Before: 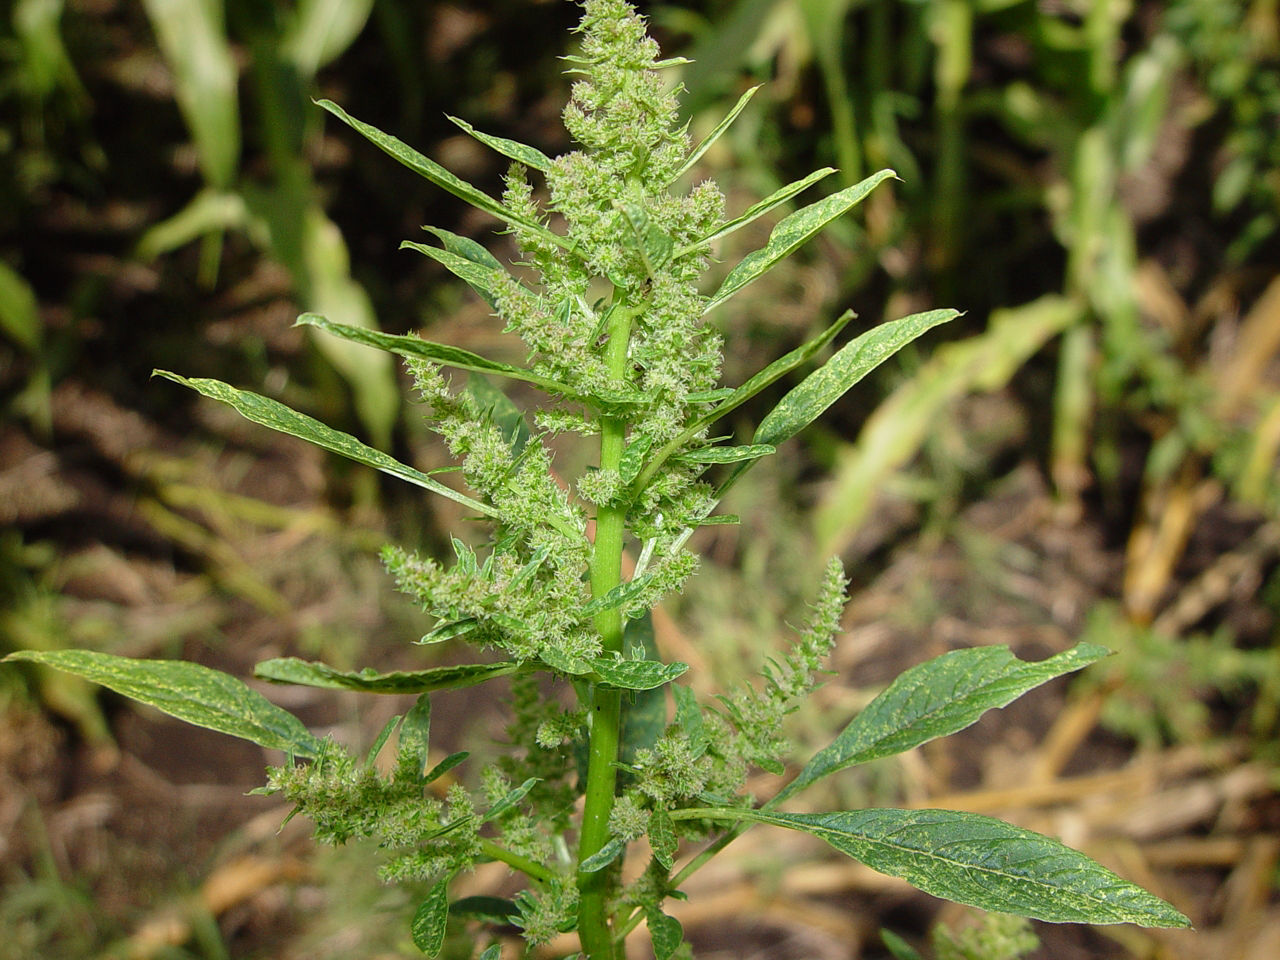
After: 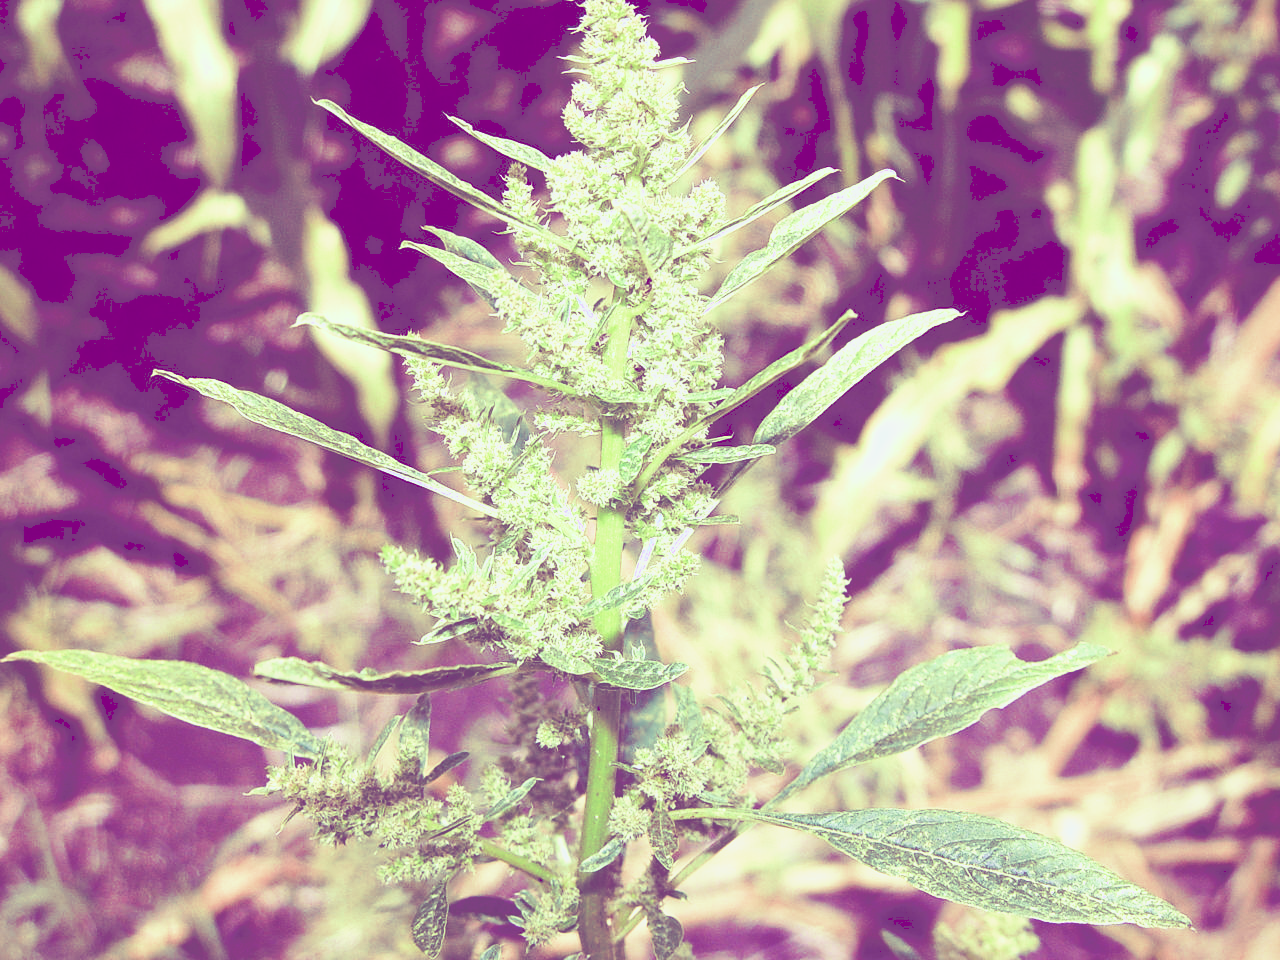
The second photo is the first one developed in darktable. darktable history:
tone curve: curves: ch0 [(0, 0) (0.003, 0.279) (0.011, 0.287) (0.025, 0.295) (0.044, 0.304) (0.069, 0.316) (0.1, 0.319) (0.136, 0.316) (0.177, 0.32) (0.224, 0.359) (0.277, 0.421) (0.335, 0.511) (0.399, 0.639) (0.468, 0.734) (0.543, 0.827) (0.623, 0.89) (0.709, 0.944) (0.801, 0.965) (0.898, 0.968) (1, 1)], preserve colors none
color look up table: target L [57.74, 67.46, 65.52, 94.84, 57.61, 46.69, 93.15, 93.01, 65.67, 73.73, 66.63, 66.1, 56, 54.97, 45.43, 38.51, 13.66, 200.74, 91.35, 73.07, 75.65, 66.78, 55.97, 39.35, 32.22, 38.38, 37.08, 35.59, 27.94, 92.85, 68.42, 68.9, 36.89, 57.47, 53.91, 52.79, 42.68, 36.32, 26.85, 19.74, 11.09, 13.69, 90.47, 95.73, 72.63, 60.76, 59.75, 50.31, 32.21], target a [28.27, 22.47, 0.426, -65.25, 14.85, -27.64, -74.7, -55.75, -51.25, -26.07, -1.801, -6.363, -42.13, -16.61, -24.69, -6.844, 55.79, 0, -87.96, 9.904, 1.857, -18.17, 24.68, 55.02, 42.48, 45.09, 14.85, 10.97, 39.95, -80.77, 1.723, 10.86, 56.99, 9.558, 22.26, 13.12, 33.06, 48.24, 41.08, 63.44, 52.64, 56.06, -88.56, -43.55, -22.92, -39.97, -20.79, -15.49, 5.254], target b [-73.75, -53.73, 38.98, 42.35, -73.82, 16.41, 54, 41.72, 2.646, 8.227, 29.11, -3.641, 30.84, 17, 1.108, -3.669, -33.85, -0.001, 84, -42.58, -9.163, 42.22, 4.295, -31.11, -3.969, -4.066, -6.231, 2.419, -11.04, -15.89, -57.17, -55.27, -61, -11.95, -12.45, -48.37, -33.44, -20.63, -21.02, -57.66, -44.88, -34.01, -18.8, -10.94, -49.28, -20.76, -67.21, -29.36, -31.27], num patches 49
